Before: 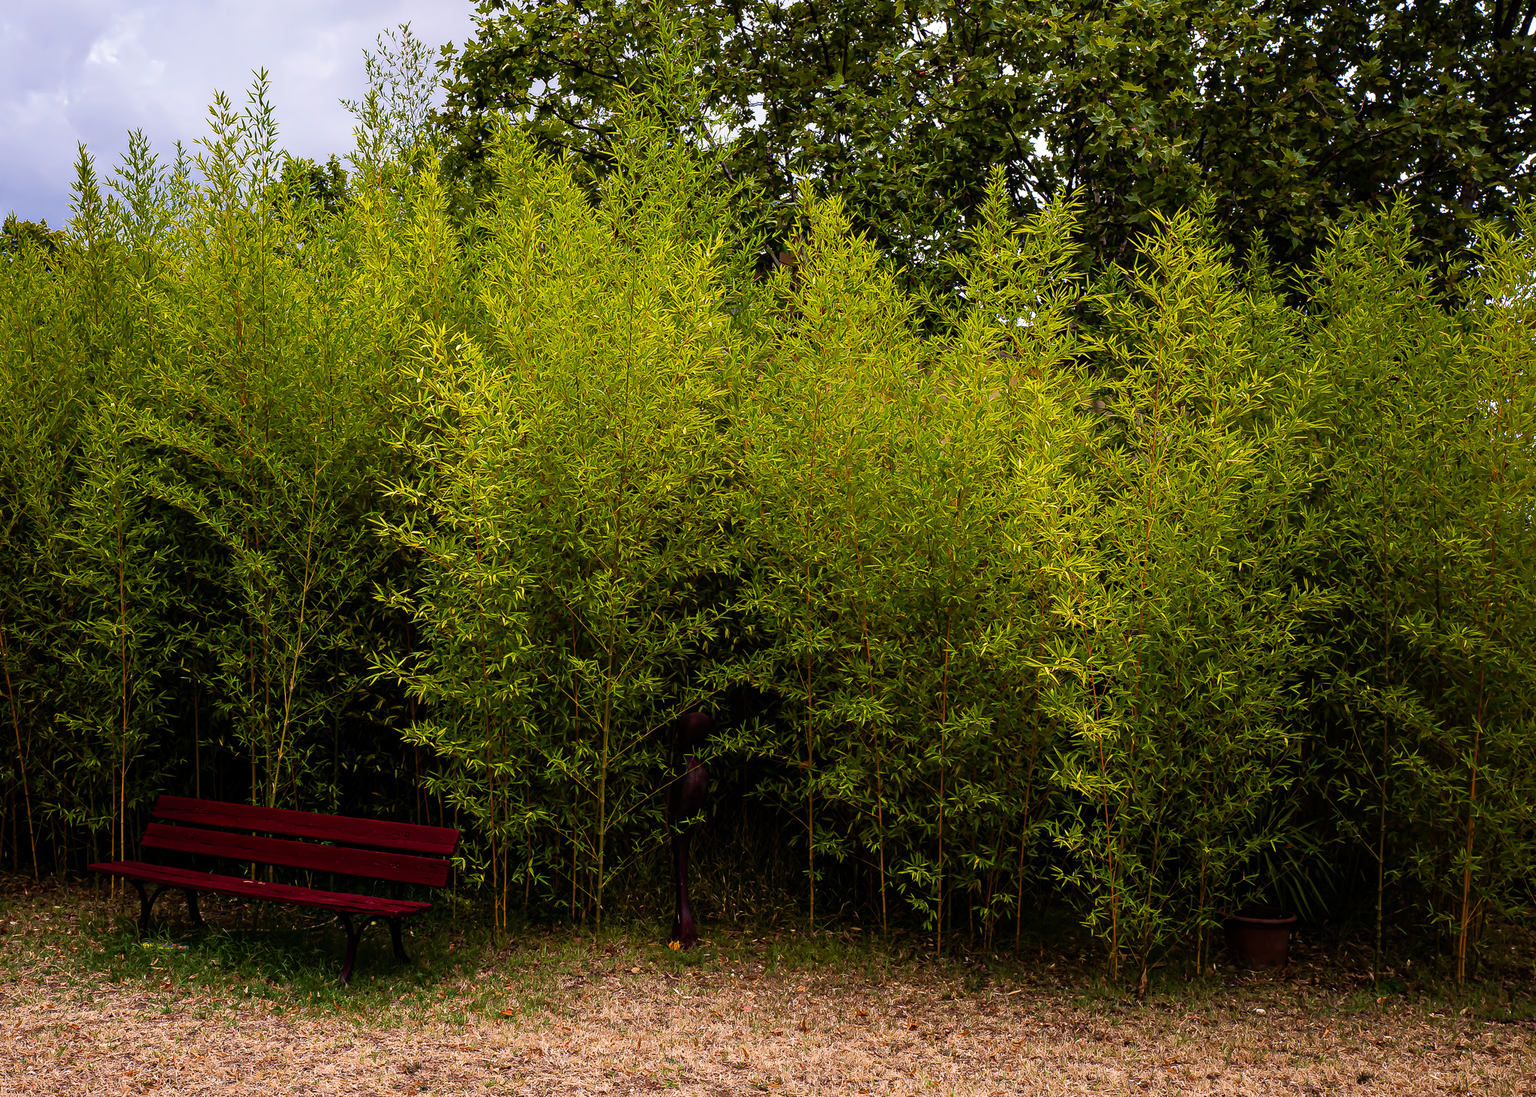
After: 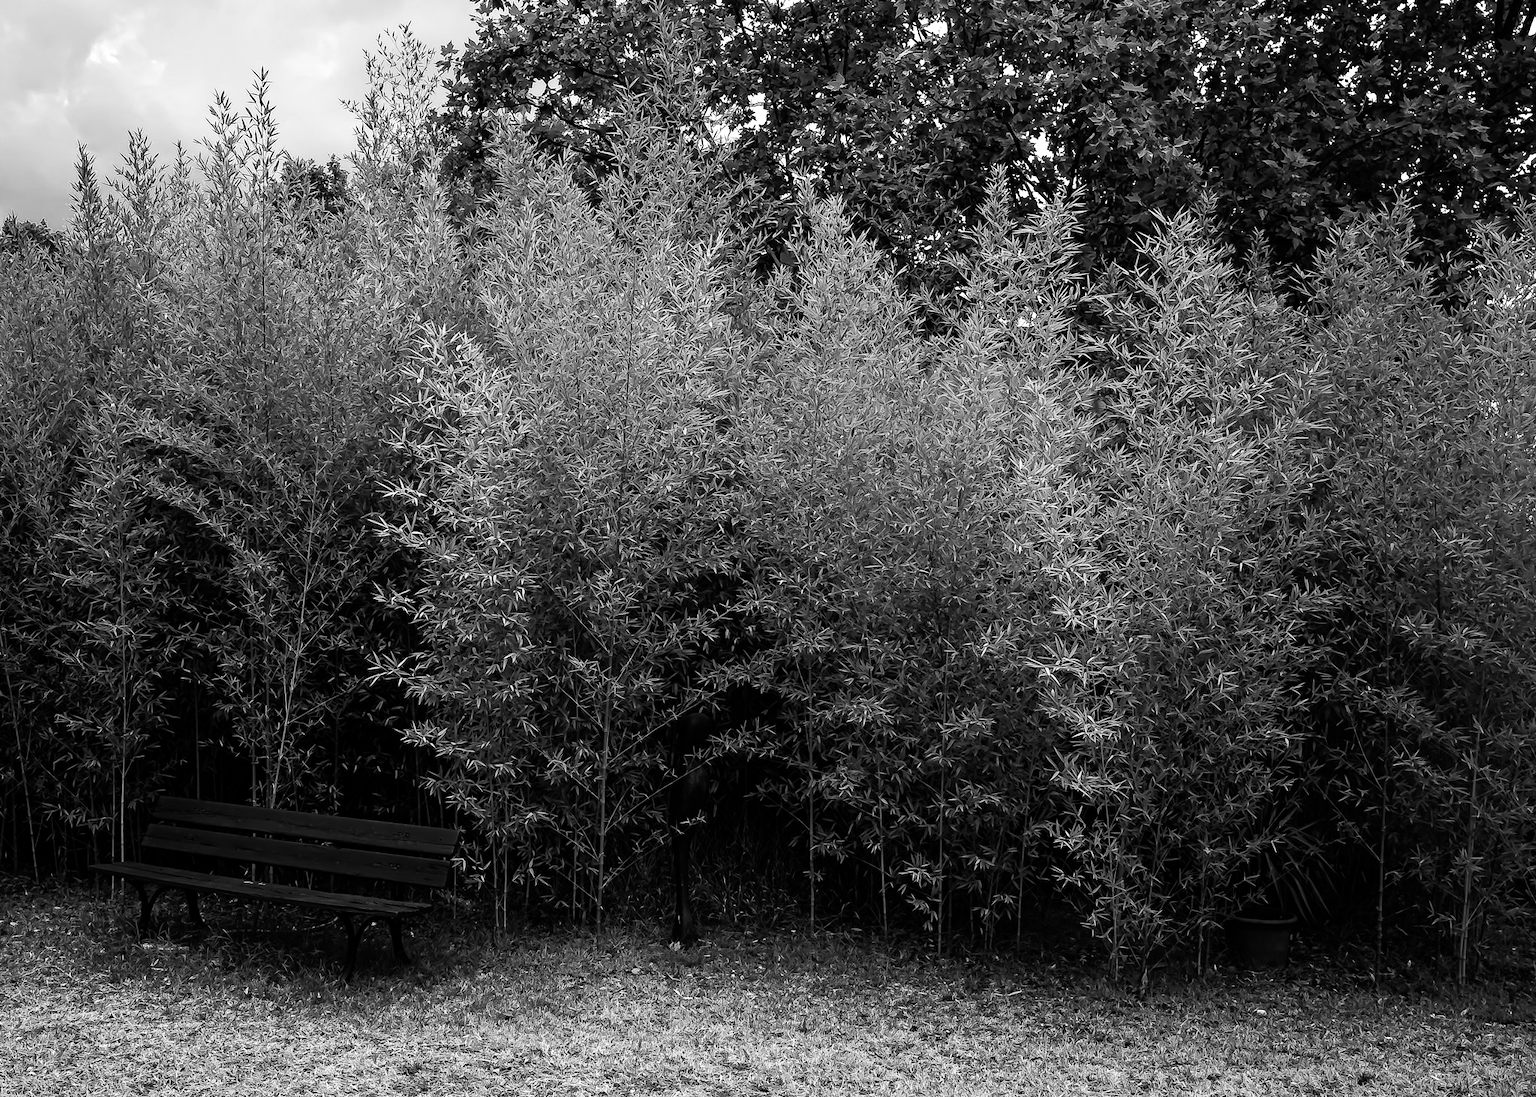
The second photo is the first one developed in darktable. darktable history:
monochrome: on, module defaults
color balance: contrast 10%
